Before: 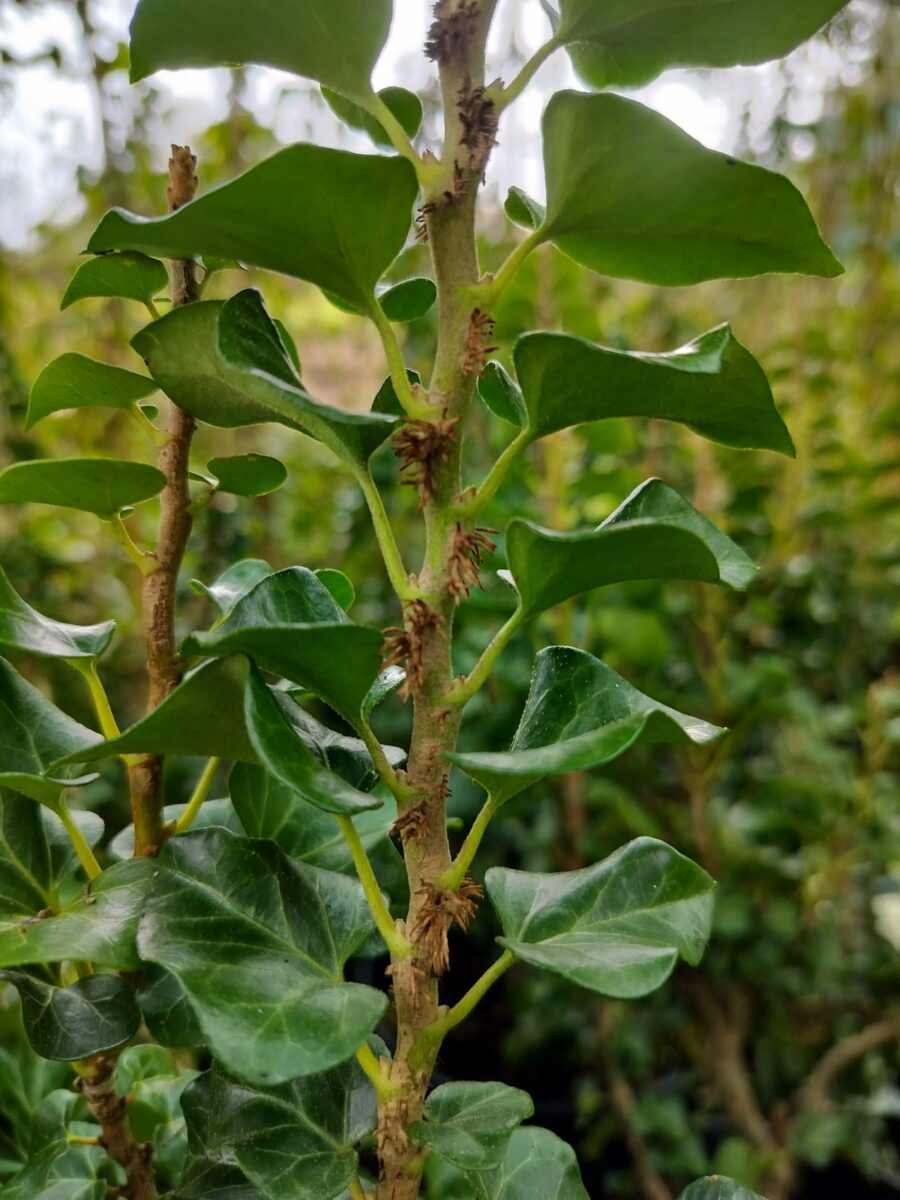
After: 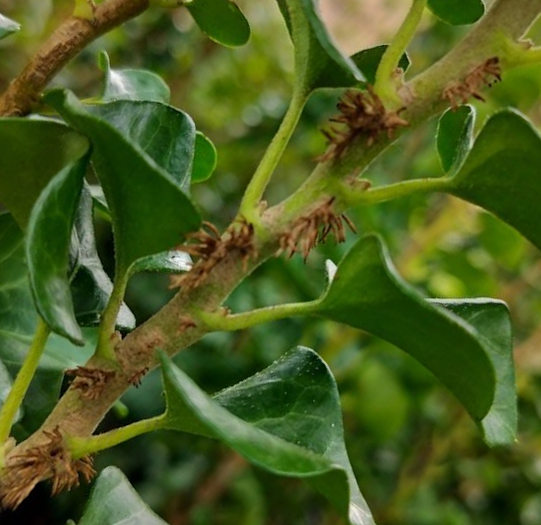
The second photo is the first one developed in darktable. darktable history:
crop and rotate: angle -44.56°, top 16.151%, right 0.915%, bottom 11.675%
